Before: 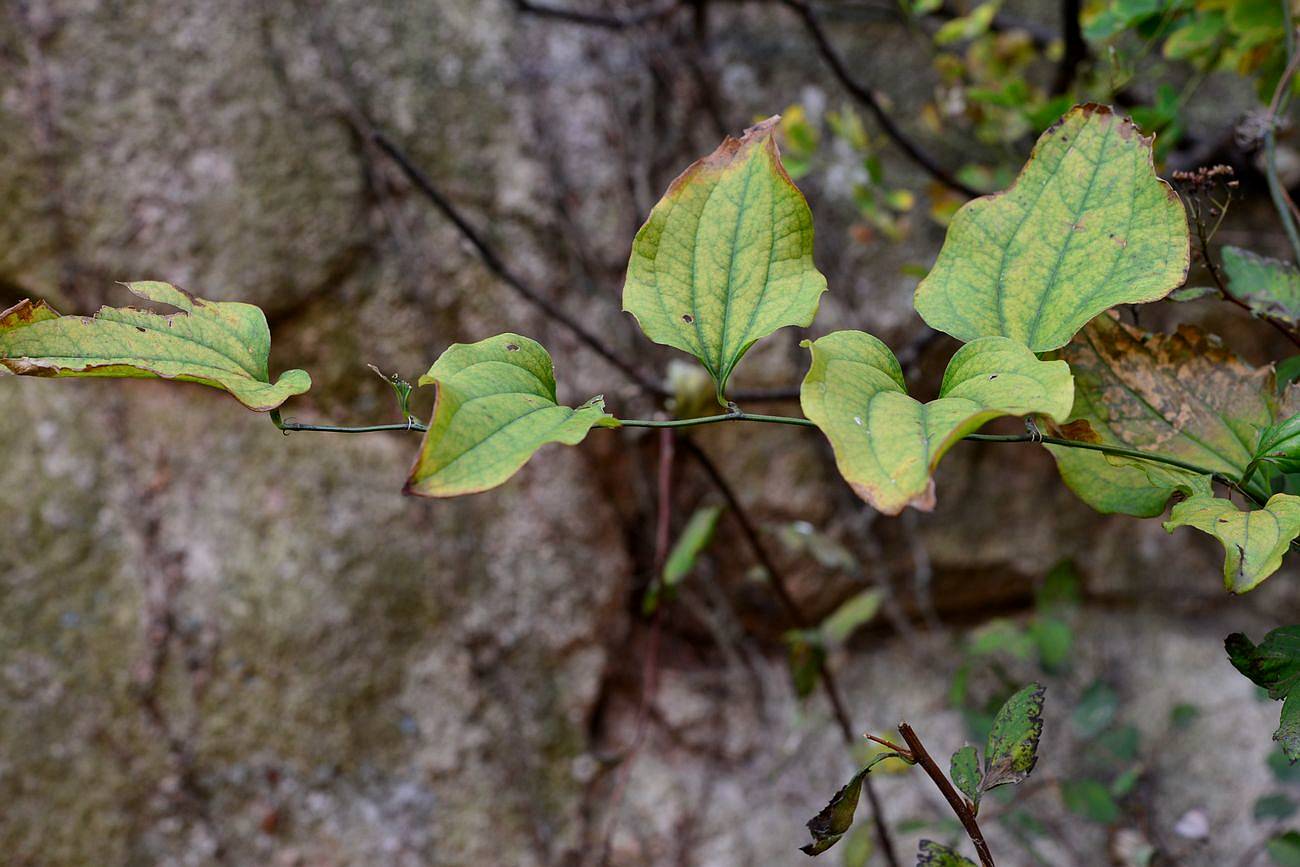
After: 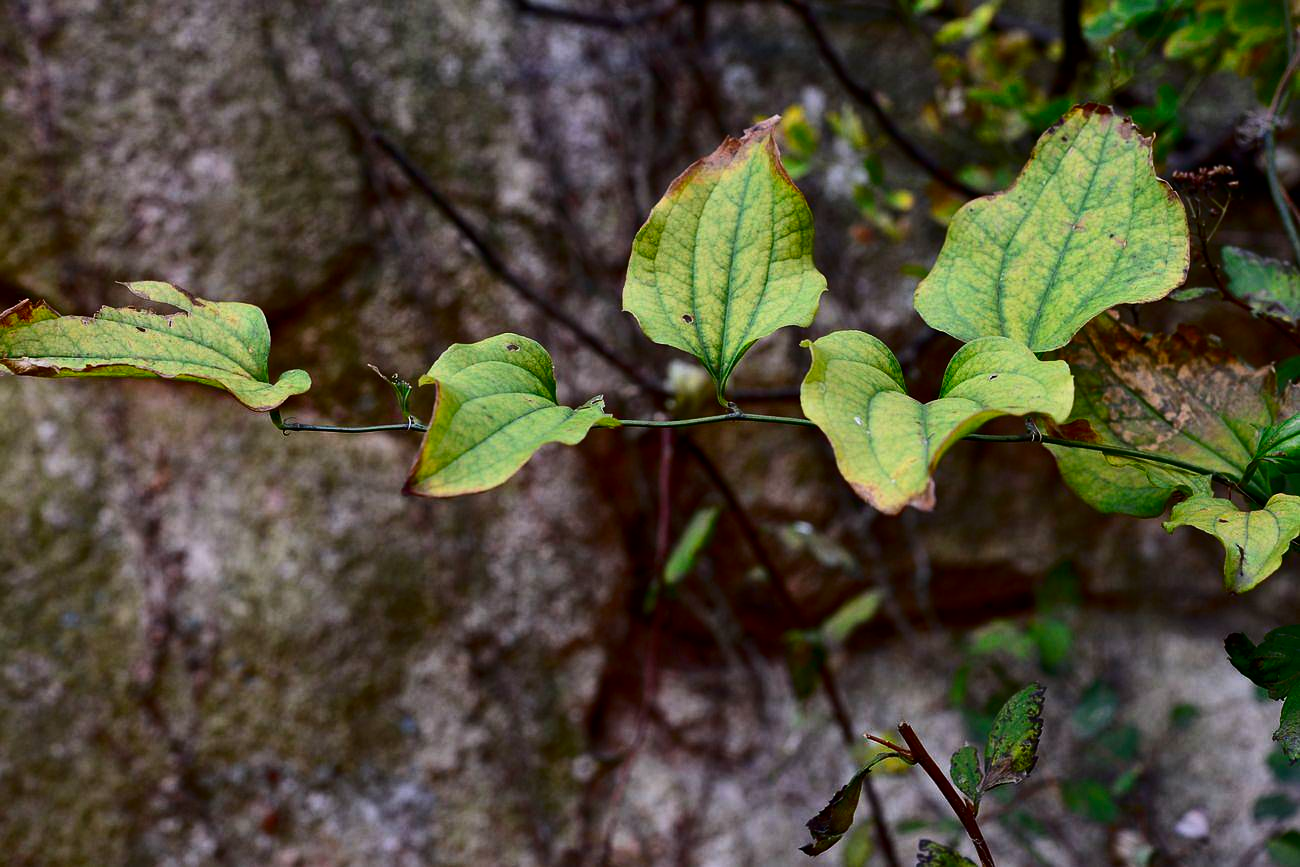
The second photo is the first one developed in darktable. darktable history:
white balance: red 1.004, blue 1.024
contrast brightness saturation: contrast 0.21, brightness -0.11, saturation 0.21
